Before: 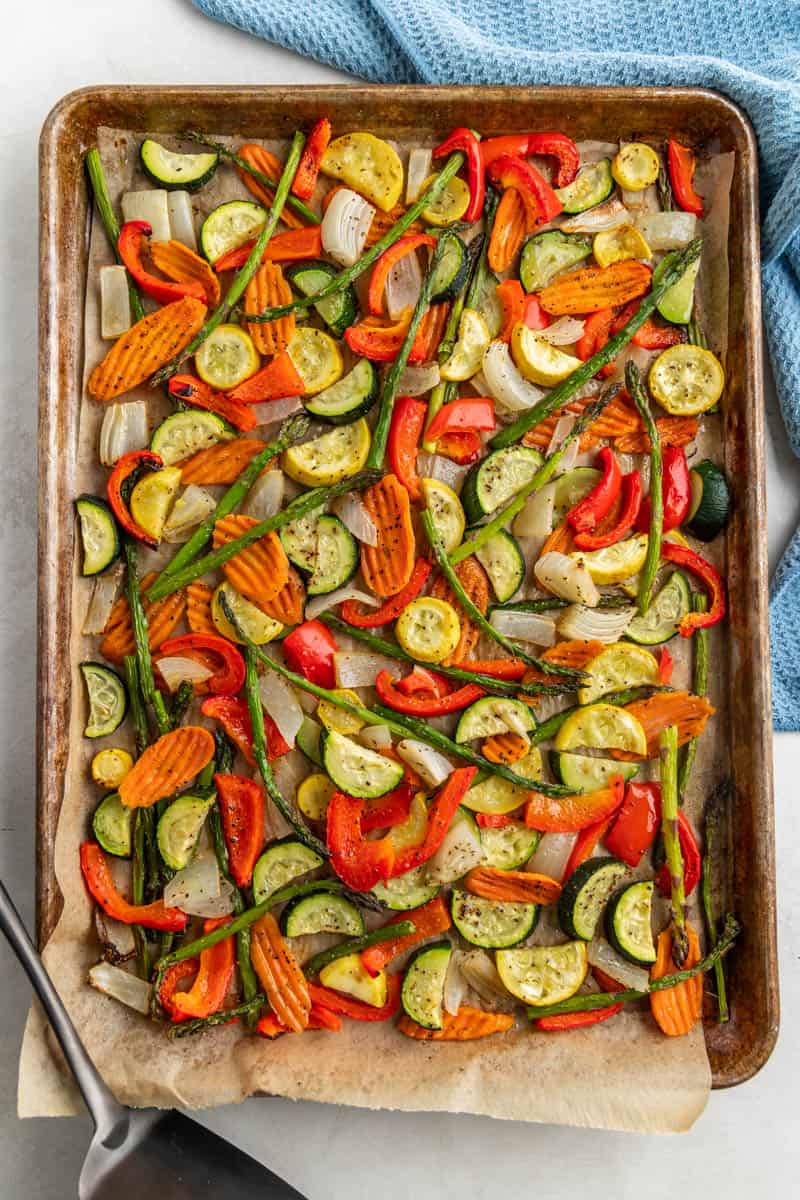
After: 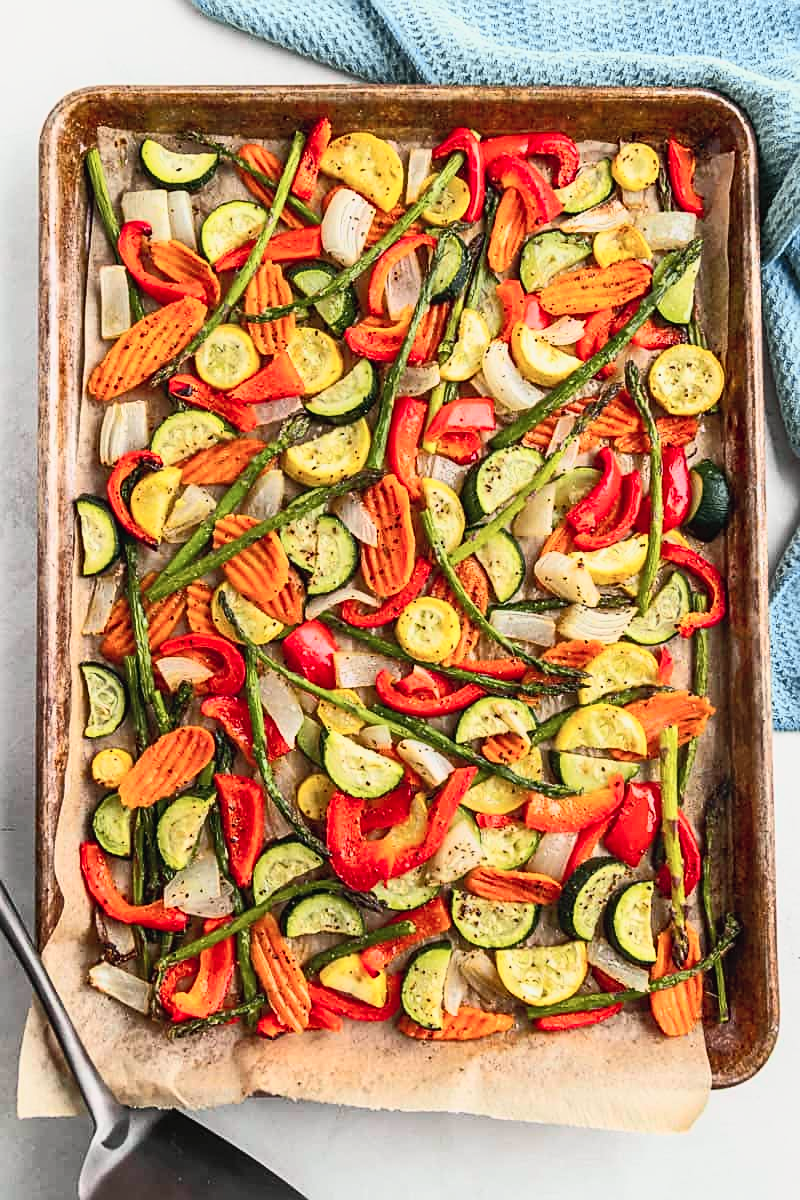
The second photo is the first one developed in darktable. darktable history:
tone curve: curves: ch0 [(0, 0.026) (0.172, 0.194) (0.398, 0.437) (0.469, 0.544) (0.612, 0.741) (0.845, 0.926) (1, 0.968)]; ch1 [(0, 0) (0.437, 0.453) (0.472, 0.467) (0.502, 0.502) (0.531, 0.537) (0.574, 0.583) (0.617, 0.64) (0.699, 0.749) (0.859, 0.919) (1, 1)]; ch2 [(0, 0) (0.33, 0.301) (0.421, 0.443) (0.476, 0.502) (0.511, 0.504) (0.553, 0.55) (0.595, 0.586) (0.664, 0.664) (1, 1)], color space Lab, independent channels, preserve colors none
sharpen: on, module defaults
